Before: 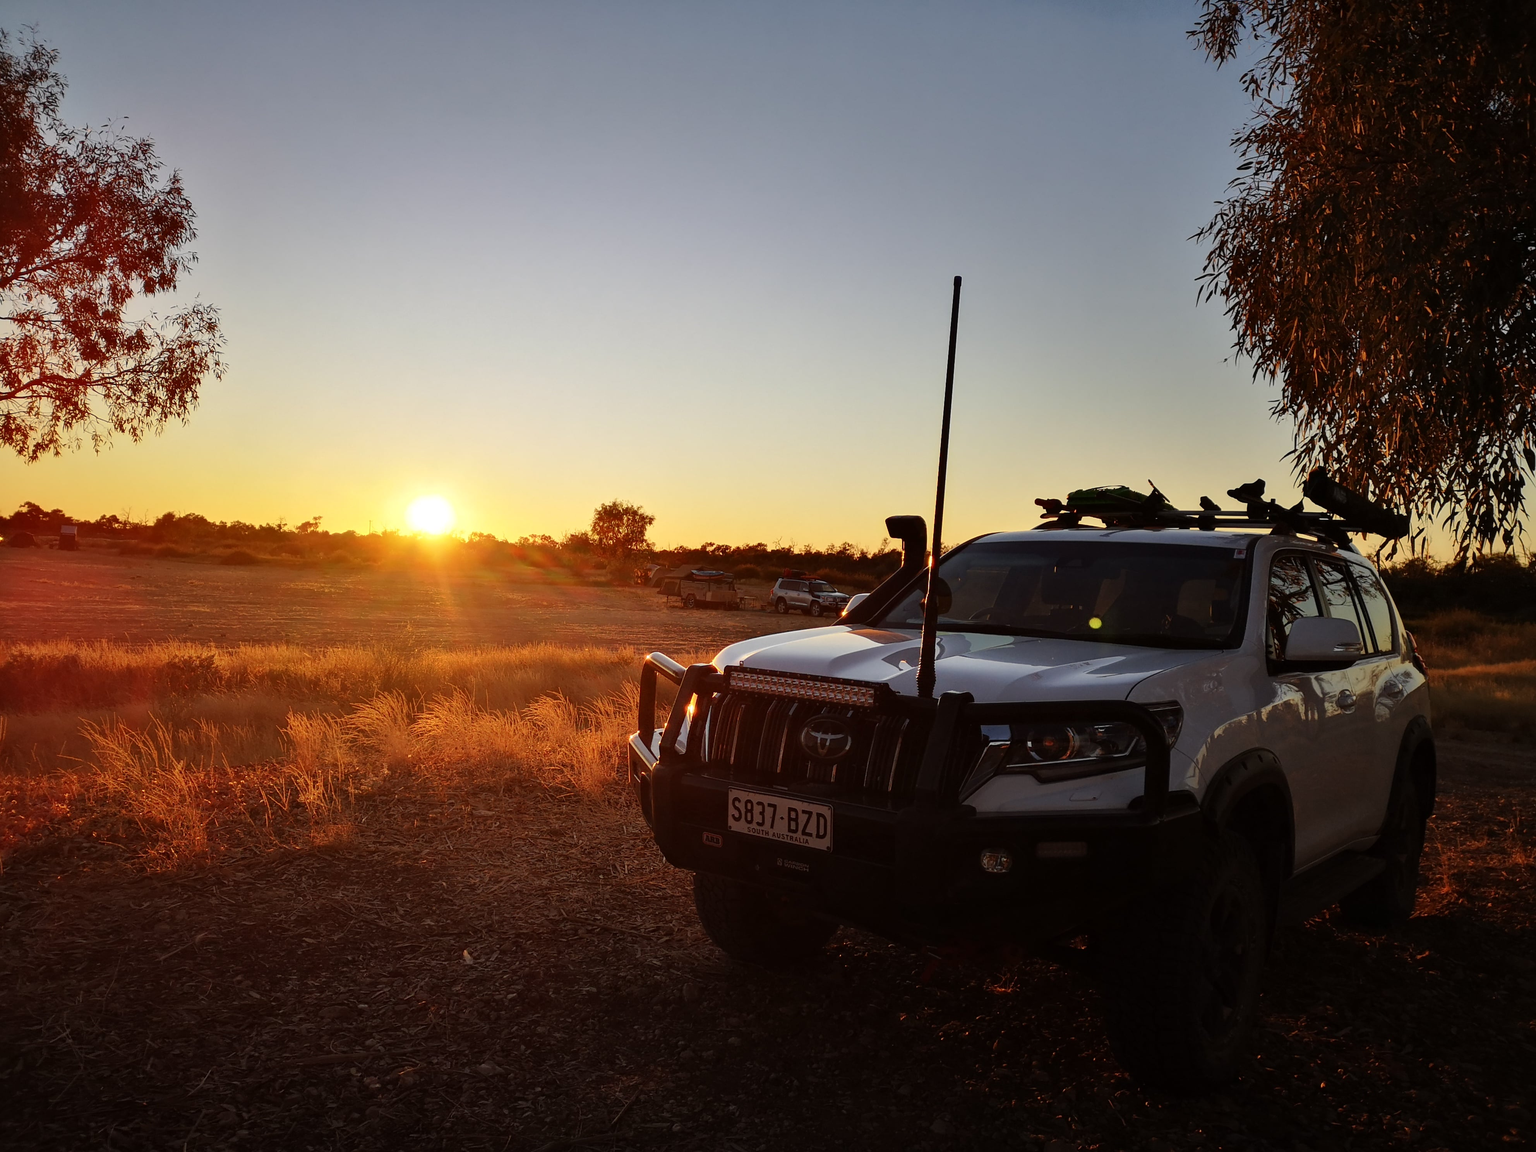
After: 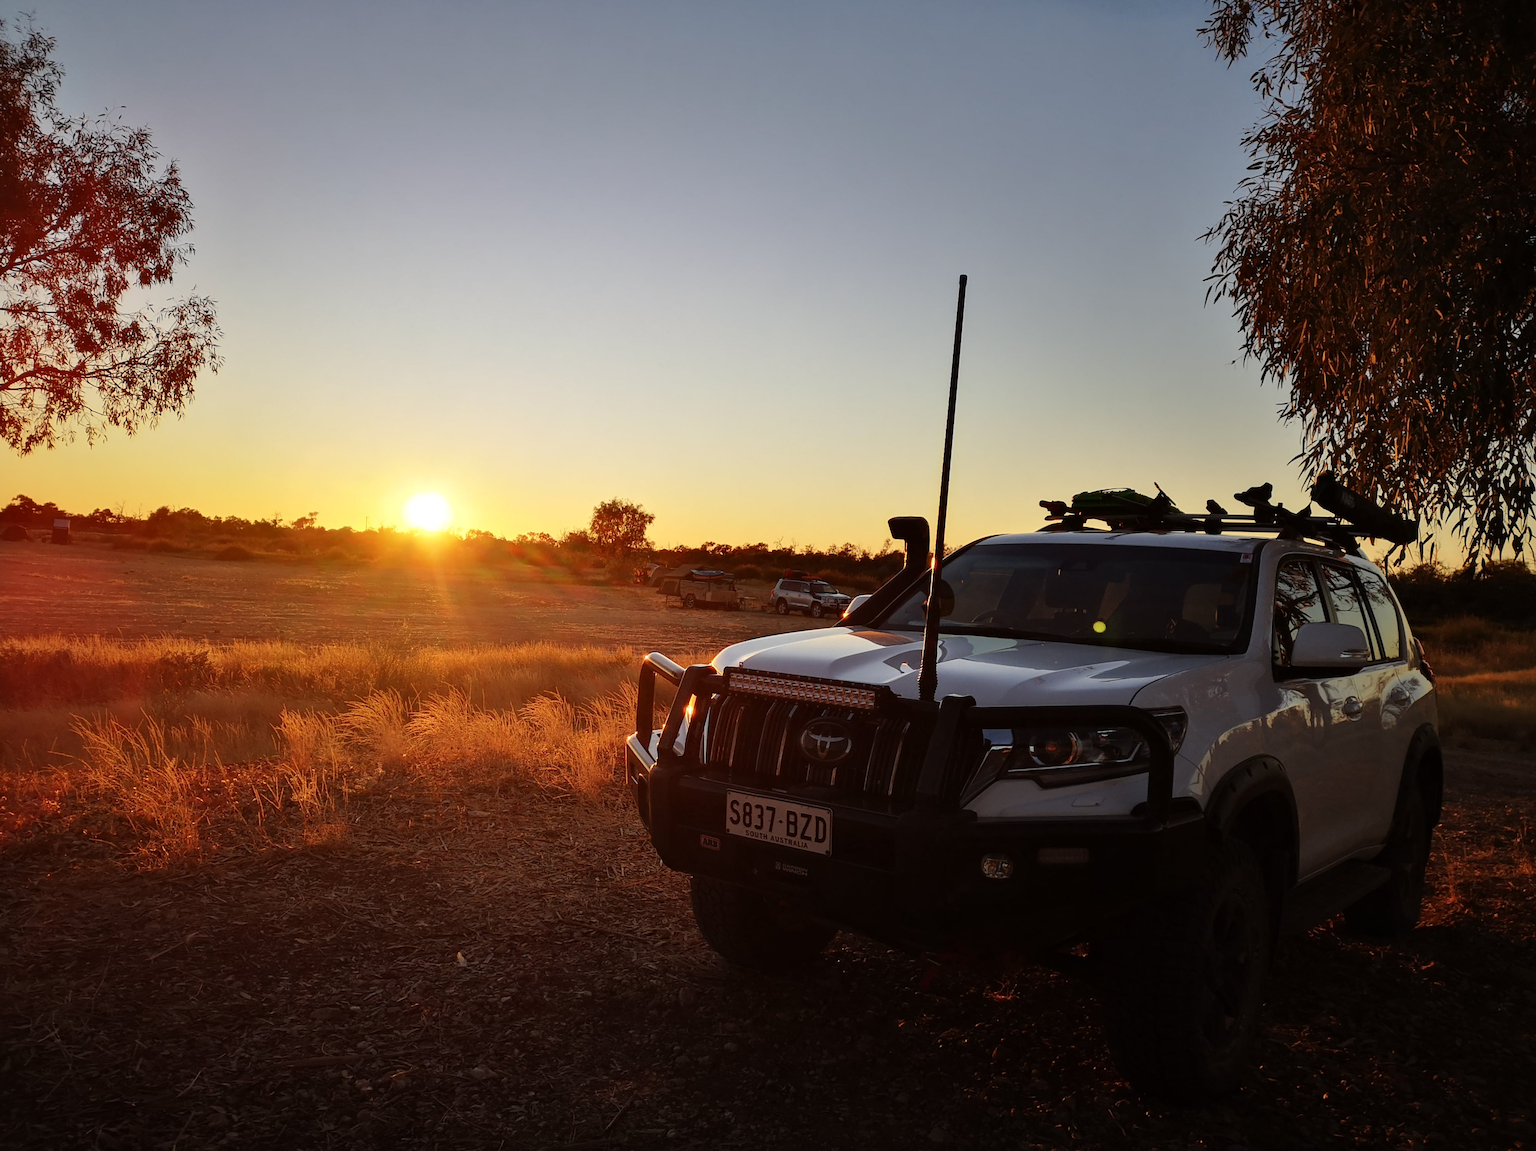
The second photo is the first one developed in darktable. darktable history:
crop and rotate: angle -0.5°
exposure: compensate highlight preservation false
